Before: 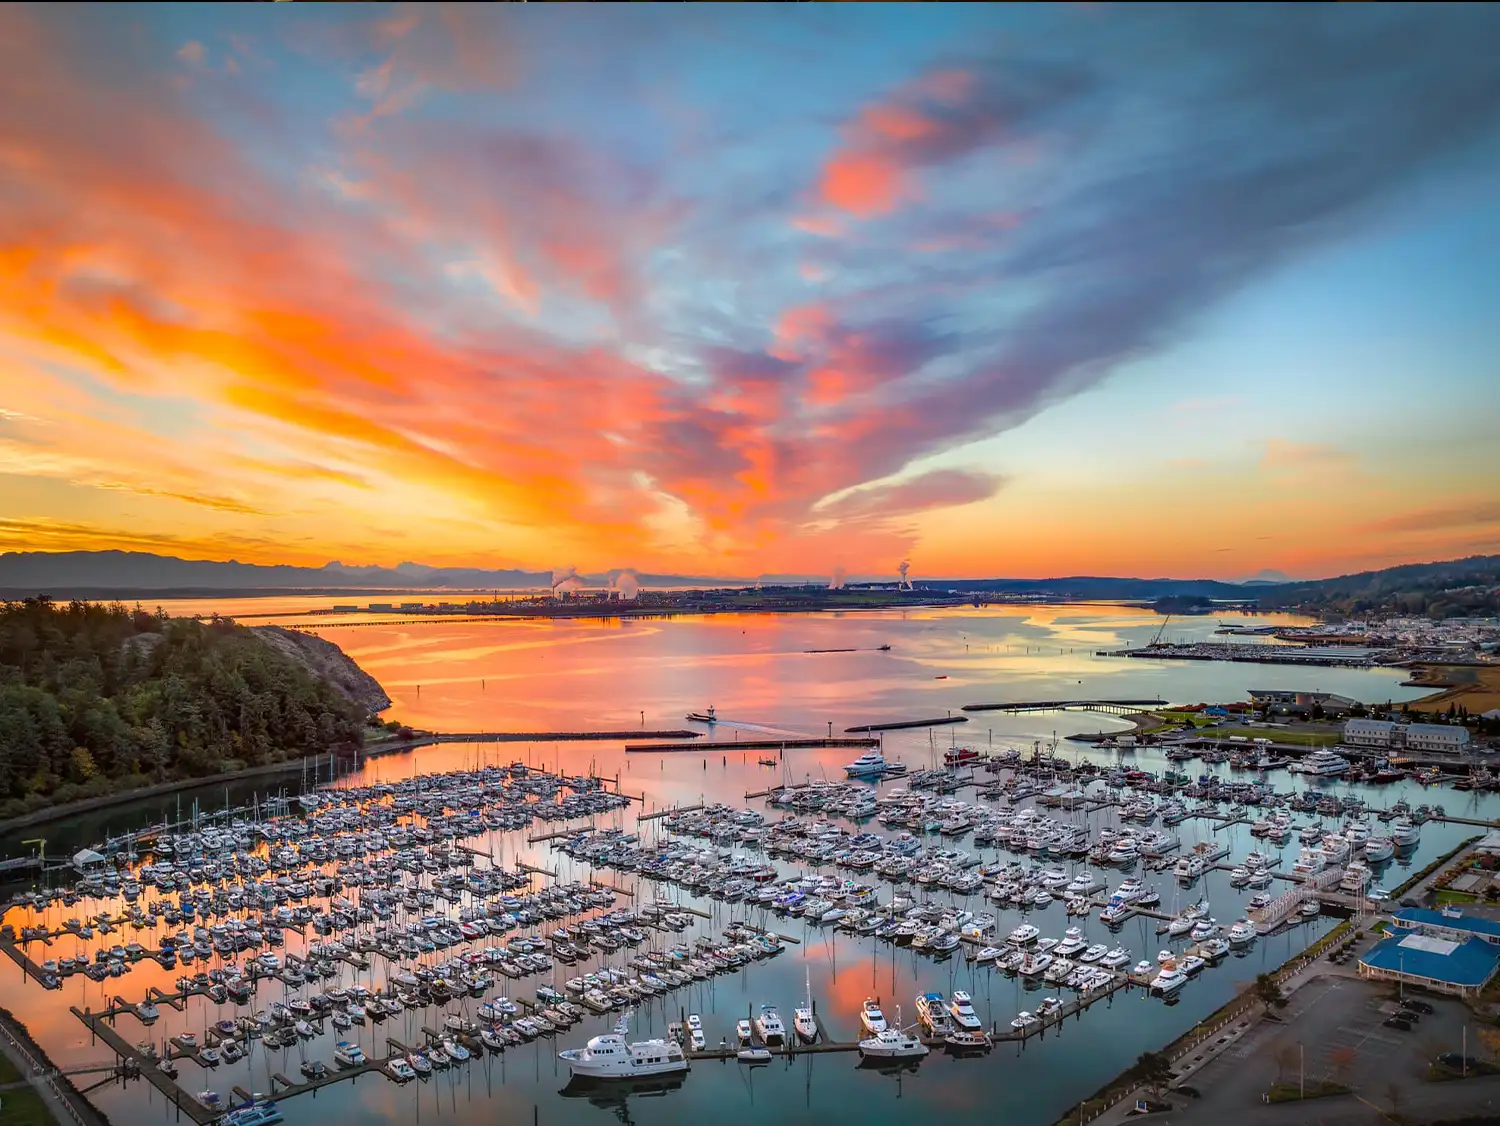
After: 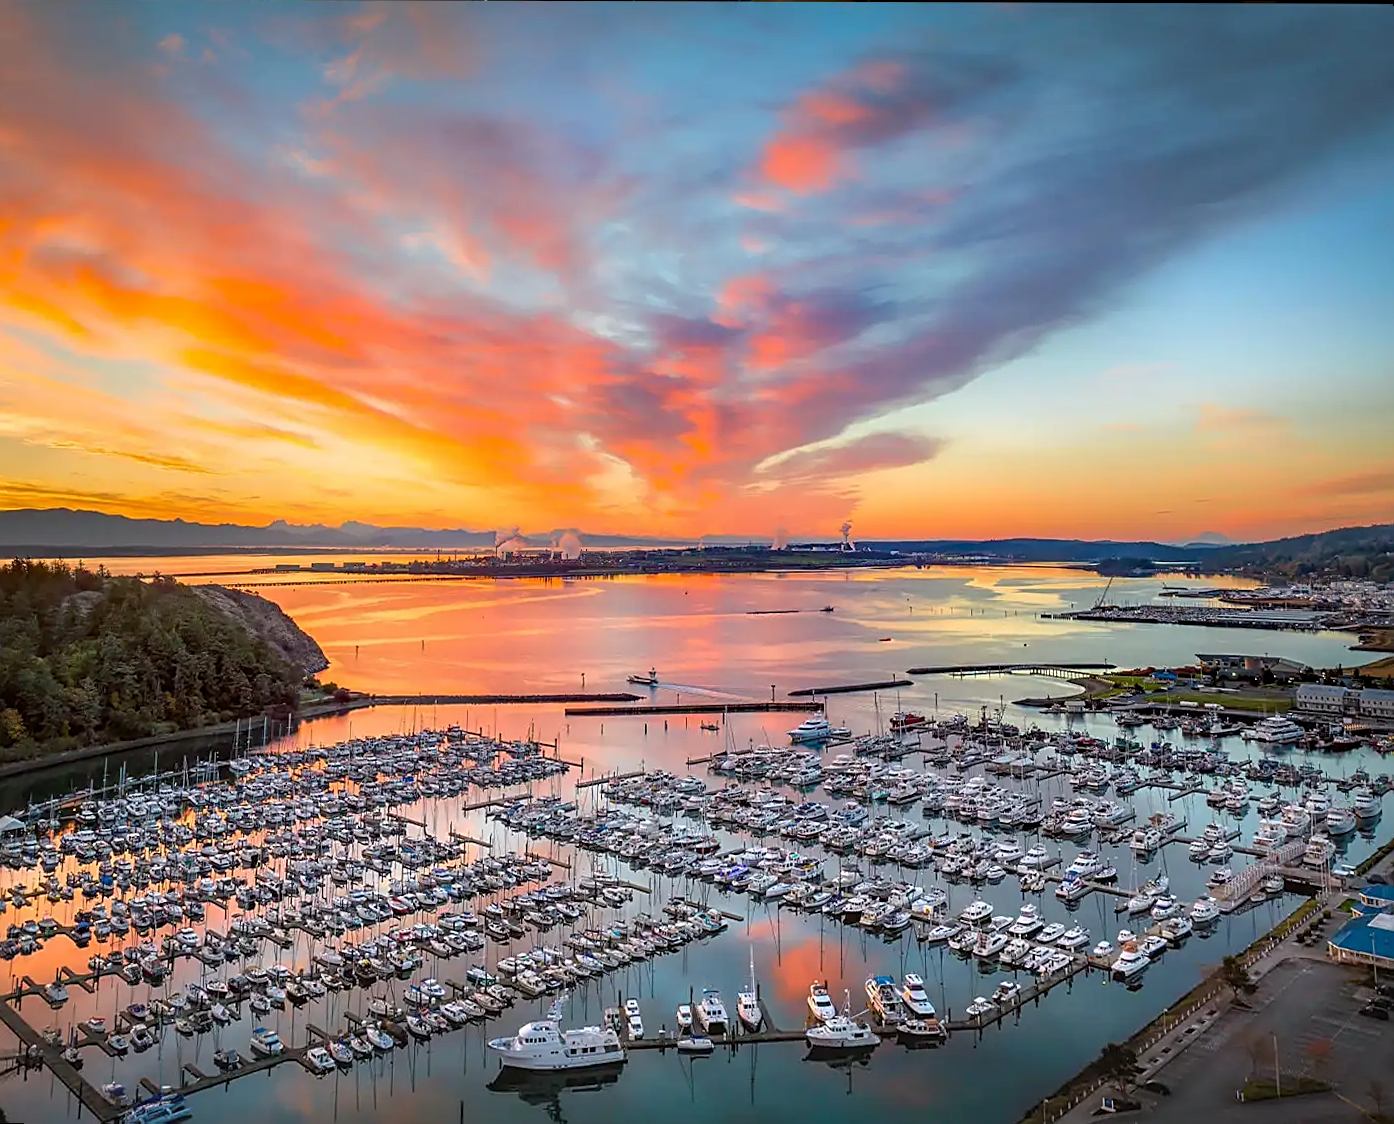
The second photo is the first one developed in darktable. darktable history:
exposure: black level correction 0.001, compensate highlight preservation false
rotate and perspective: rotation 0.215°, lens shift (vertical) -0.139, crop left 0.069, crop right 0.939, crop top 0.002, crop bottom 0.996
sharpen: on, module defaults
